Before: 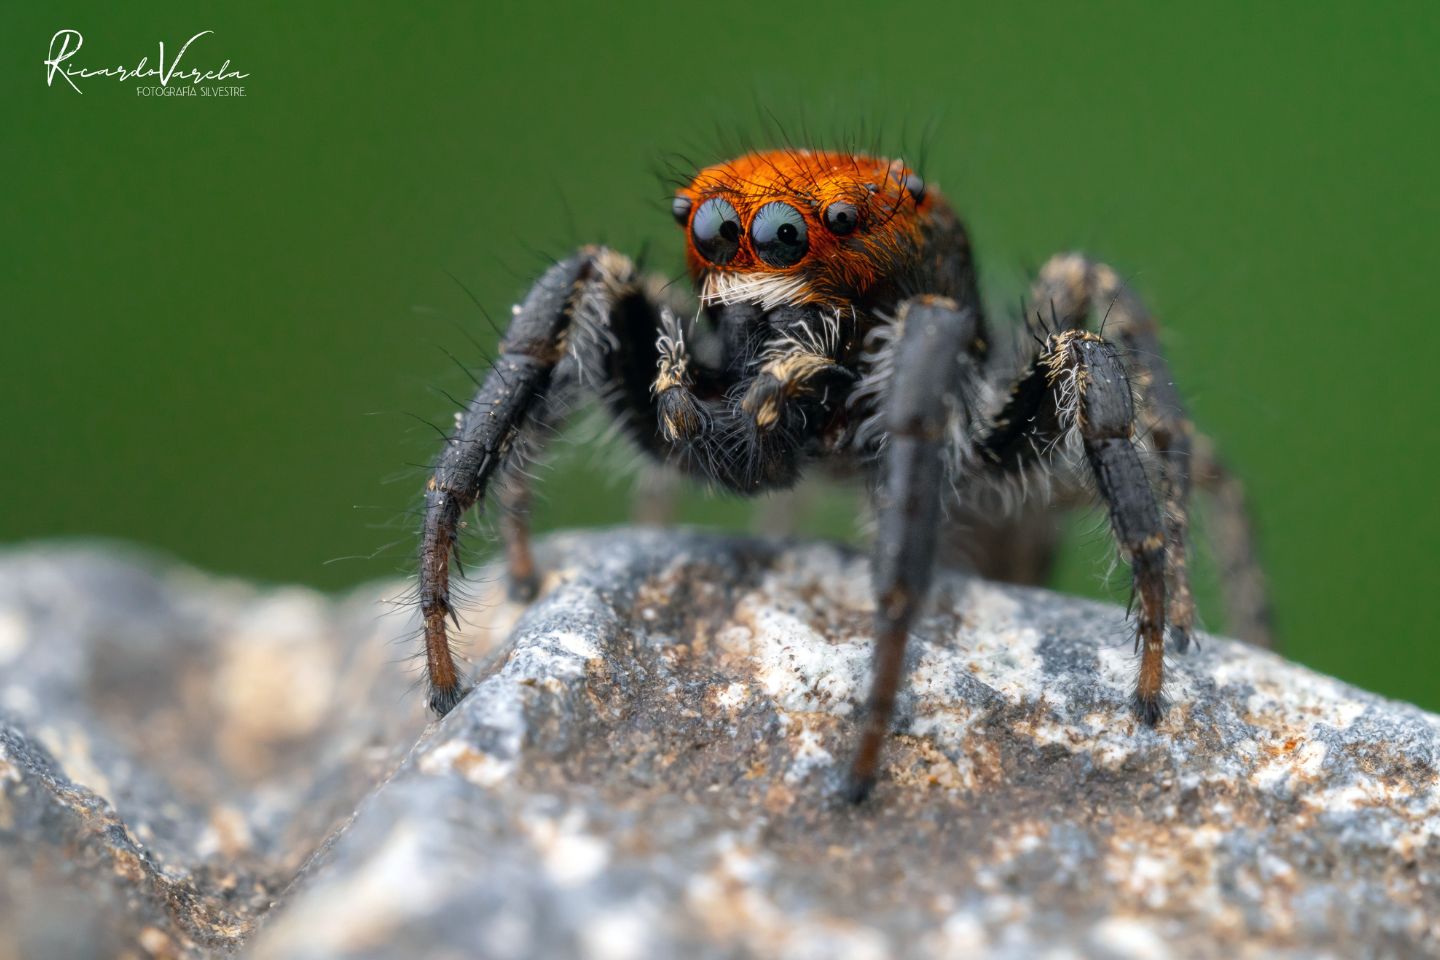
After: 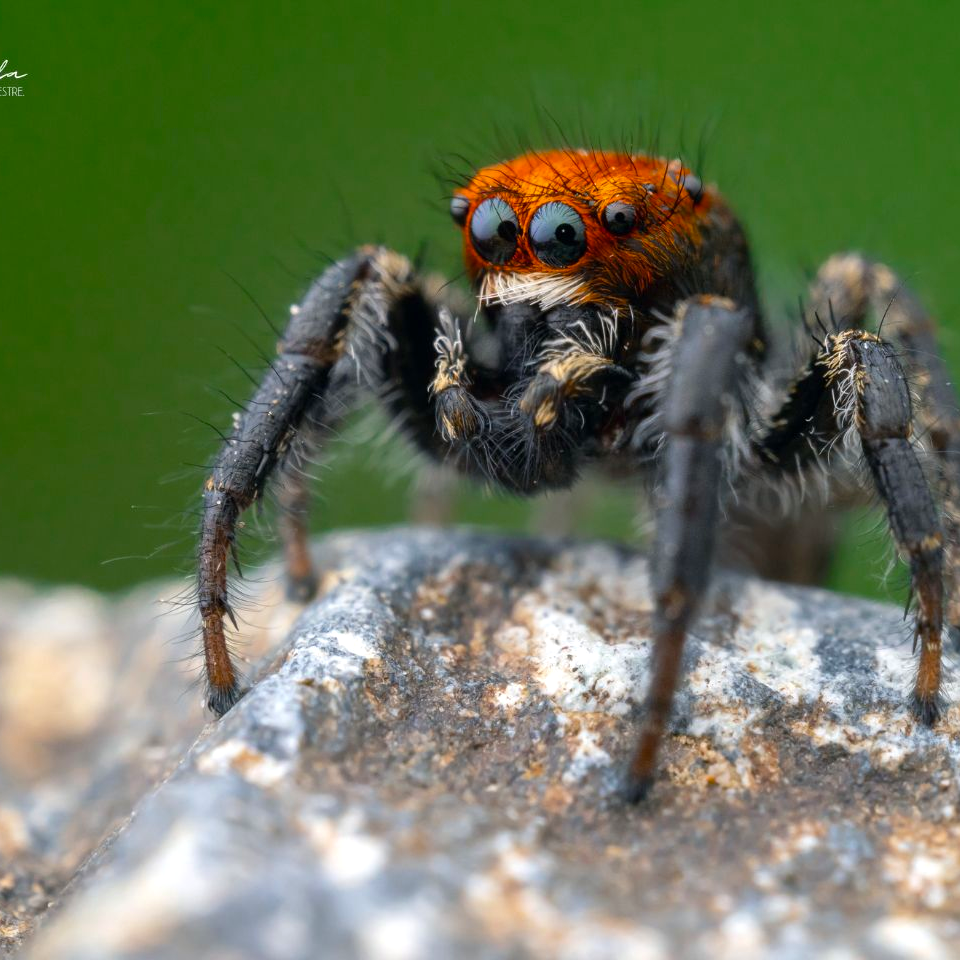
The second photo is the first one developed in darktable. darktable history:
crop and rotate: left 15.446%, right 17.836%
color balance rgb: linear chroma grading › global chroma 10%, perceptual saturation grading › global saturation 5%, perceptual brilliance grading › global brilliance 4%, global vibrance 7%, saturation formula JzAzBz (2021)
